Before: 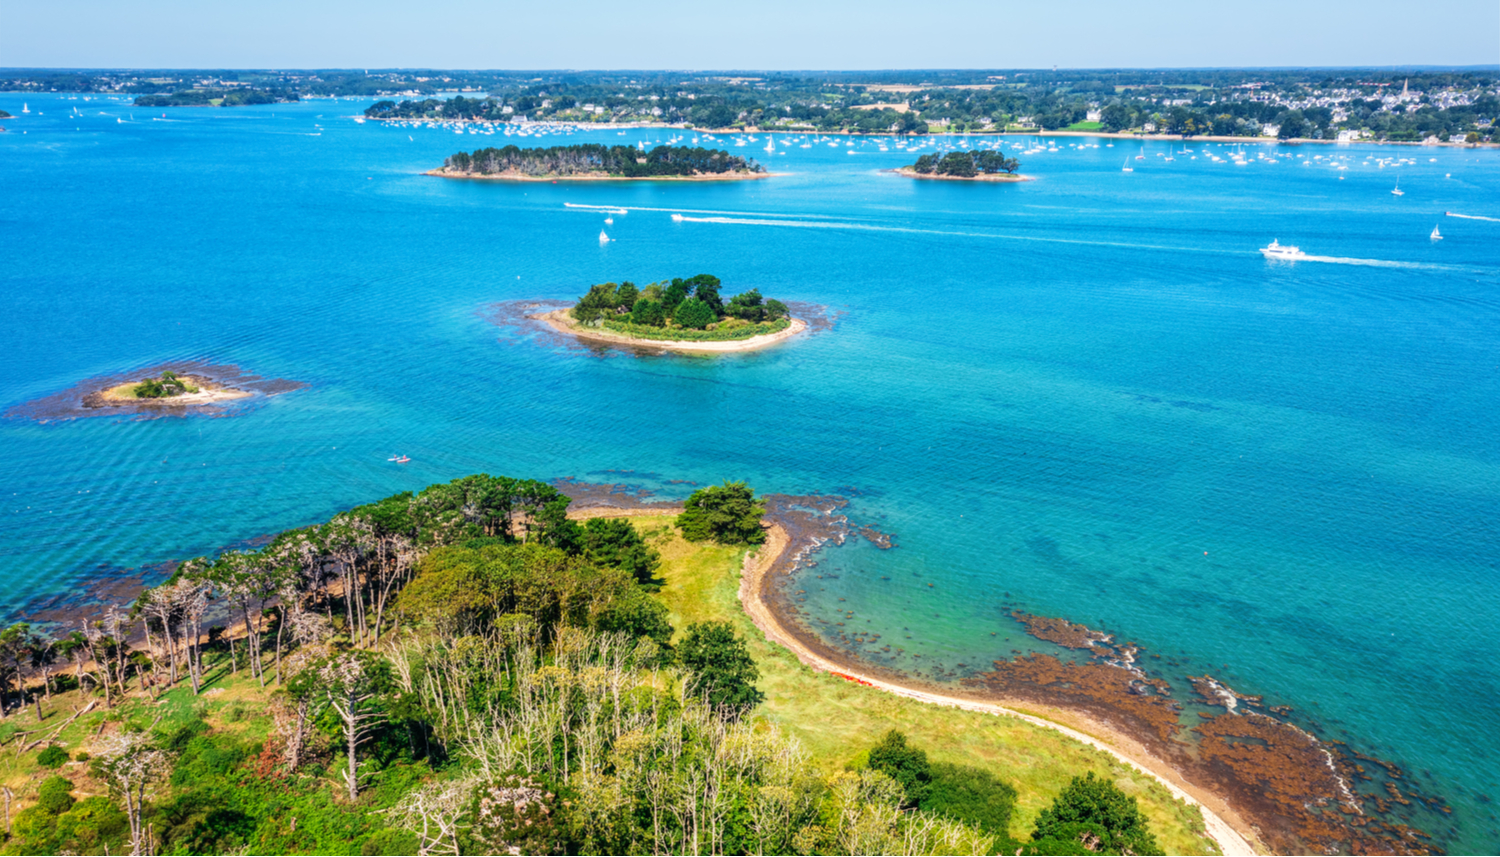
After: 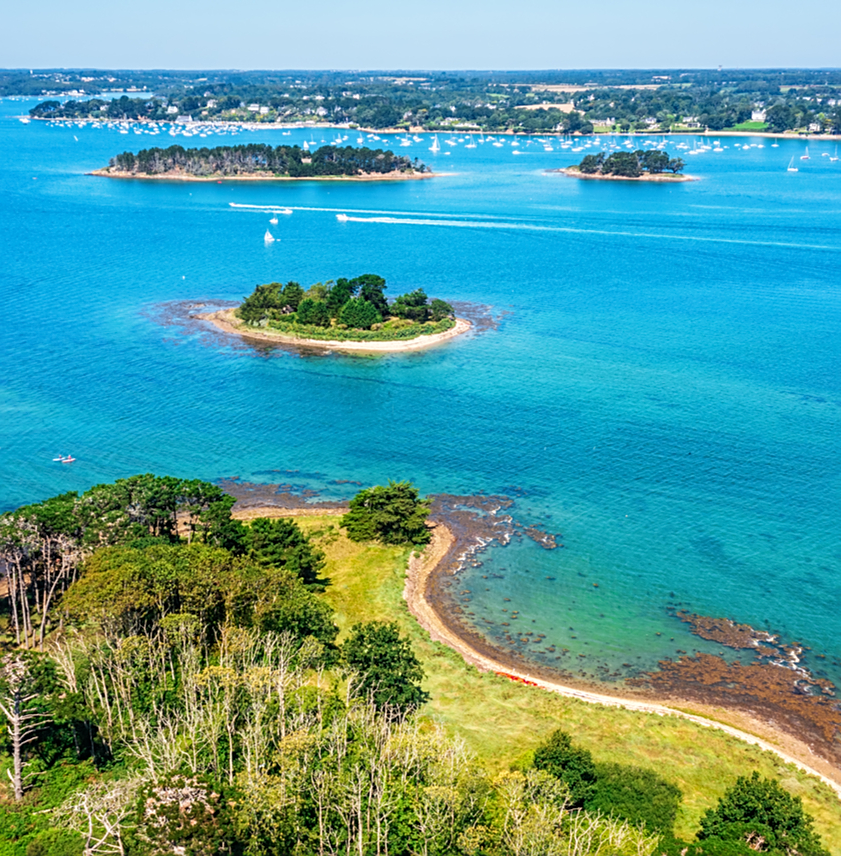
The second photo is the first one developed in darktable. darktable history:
sharpen: on, module defaults
crop and rotate: left 22.364%, right 21.539%
